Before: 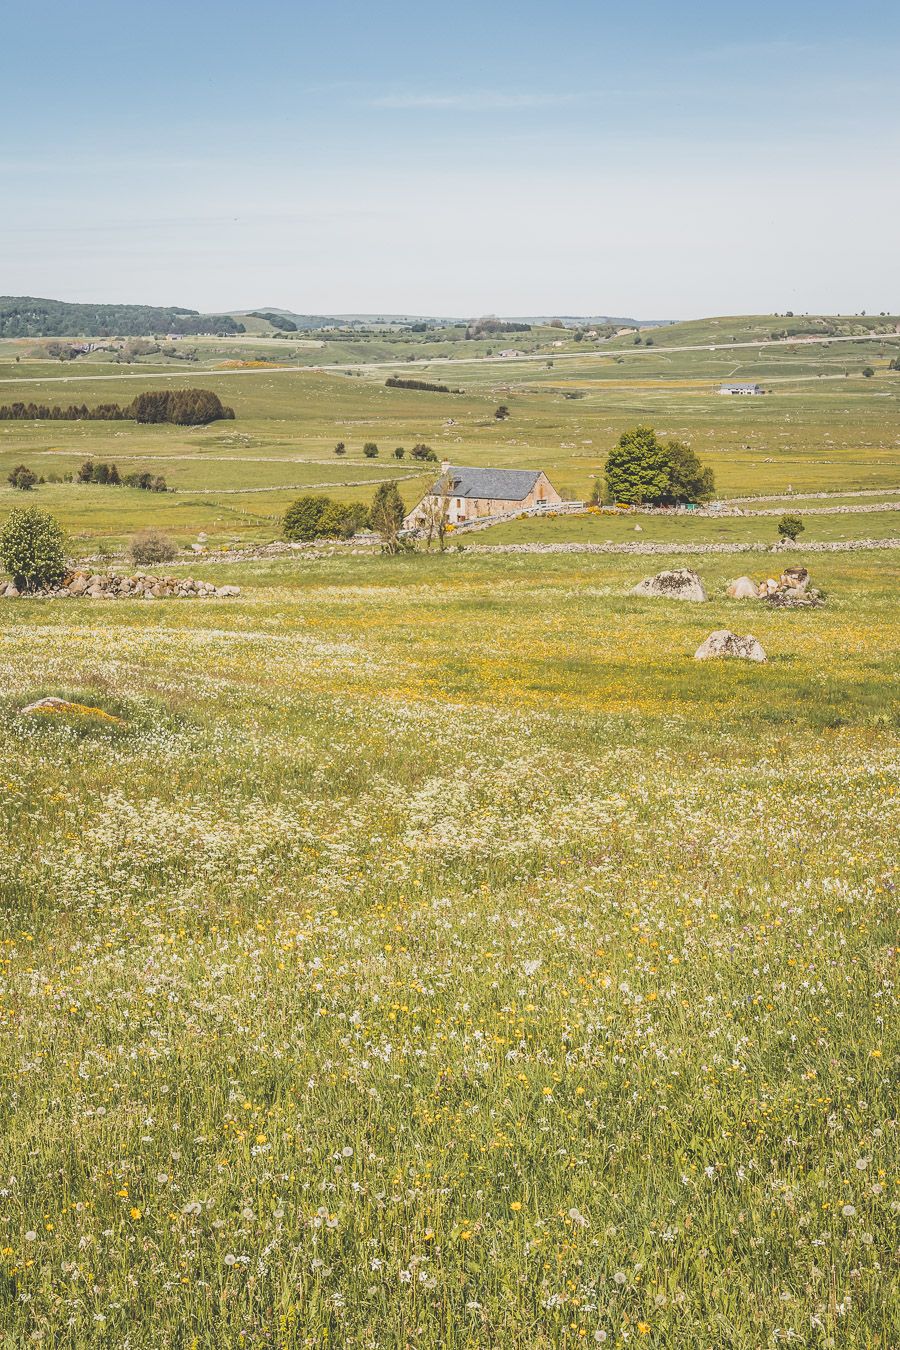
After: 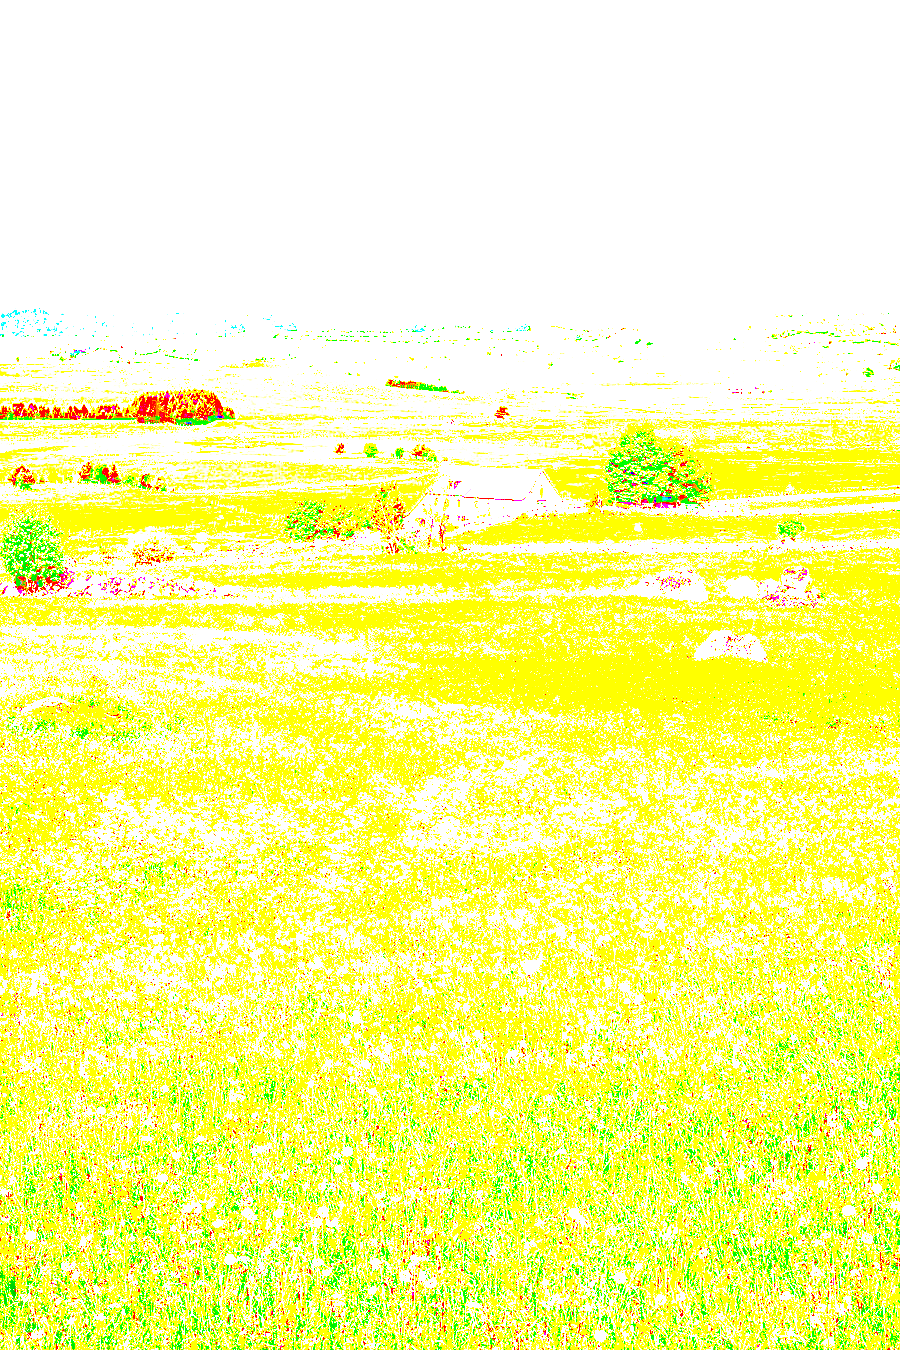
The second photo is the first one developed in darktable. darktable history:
color correction: highlights a* 15.79, highlights b* -20.23
contrast brightness saturation: contrast -0.1, brightness 0.048, saturation 0.084
exposure: black level correction 0.099, exposure 3.099 EV, compensate exposure bias true, compensate highlight preservation false
local contrast: on, module defaults
sharpen: on, module defaults
